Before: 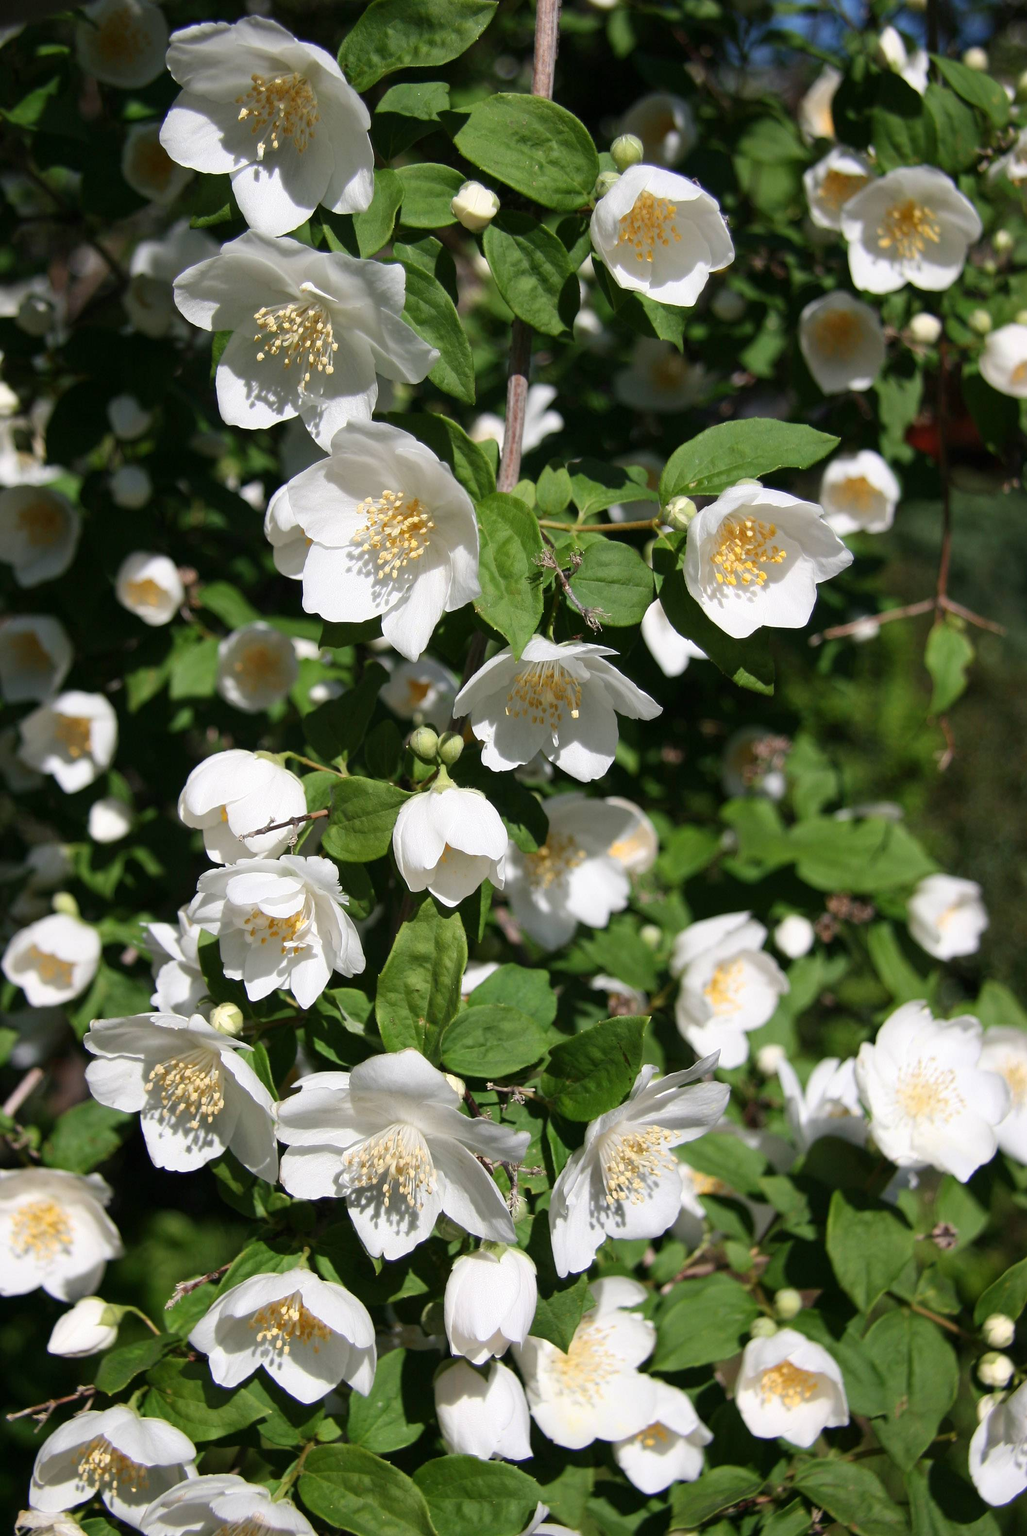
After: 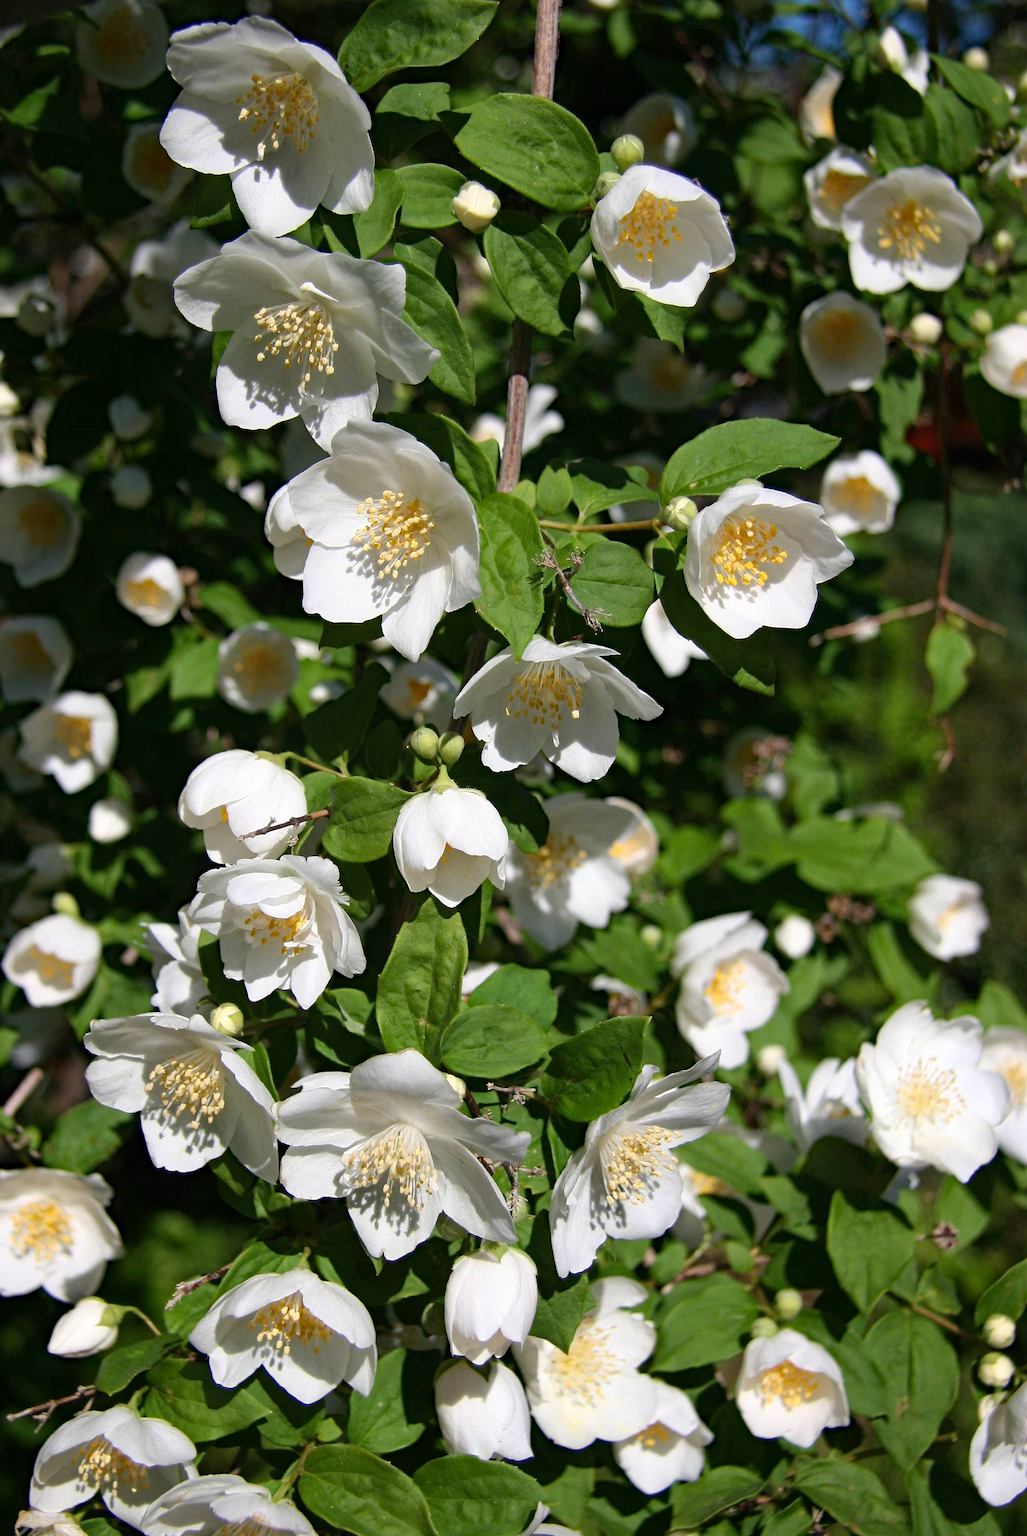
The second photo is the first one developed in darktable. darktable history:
haze removal: strength 0.301, distance 0.251, compatibility mode true, adaptive false
